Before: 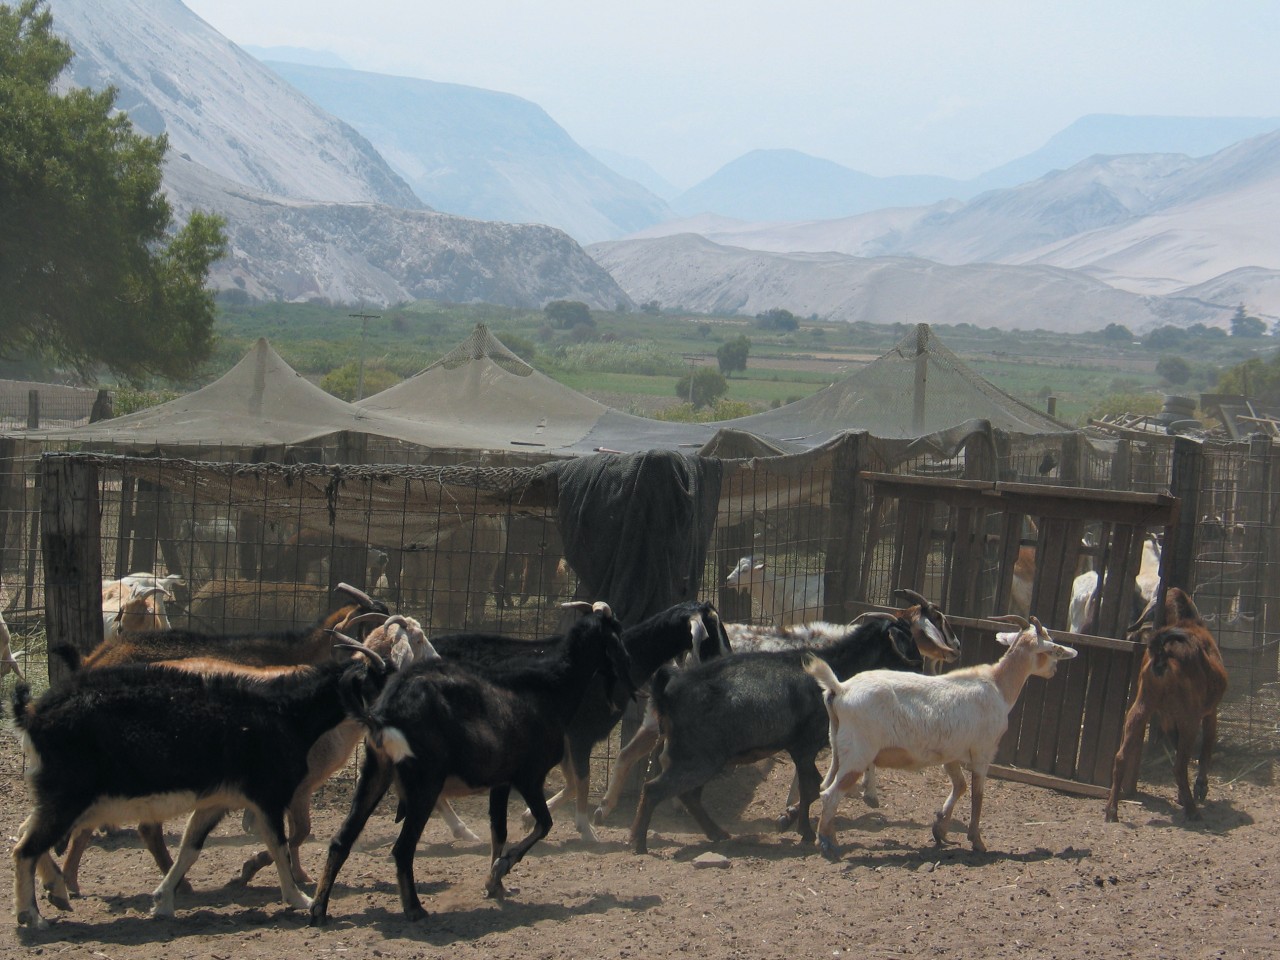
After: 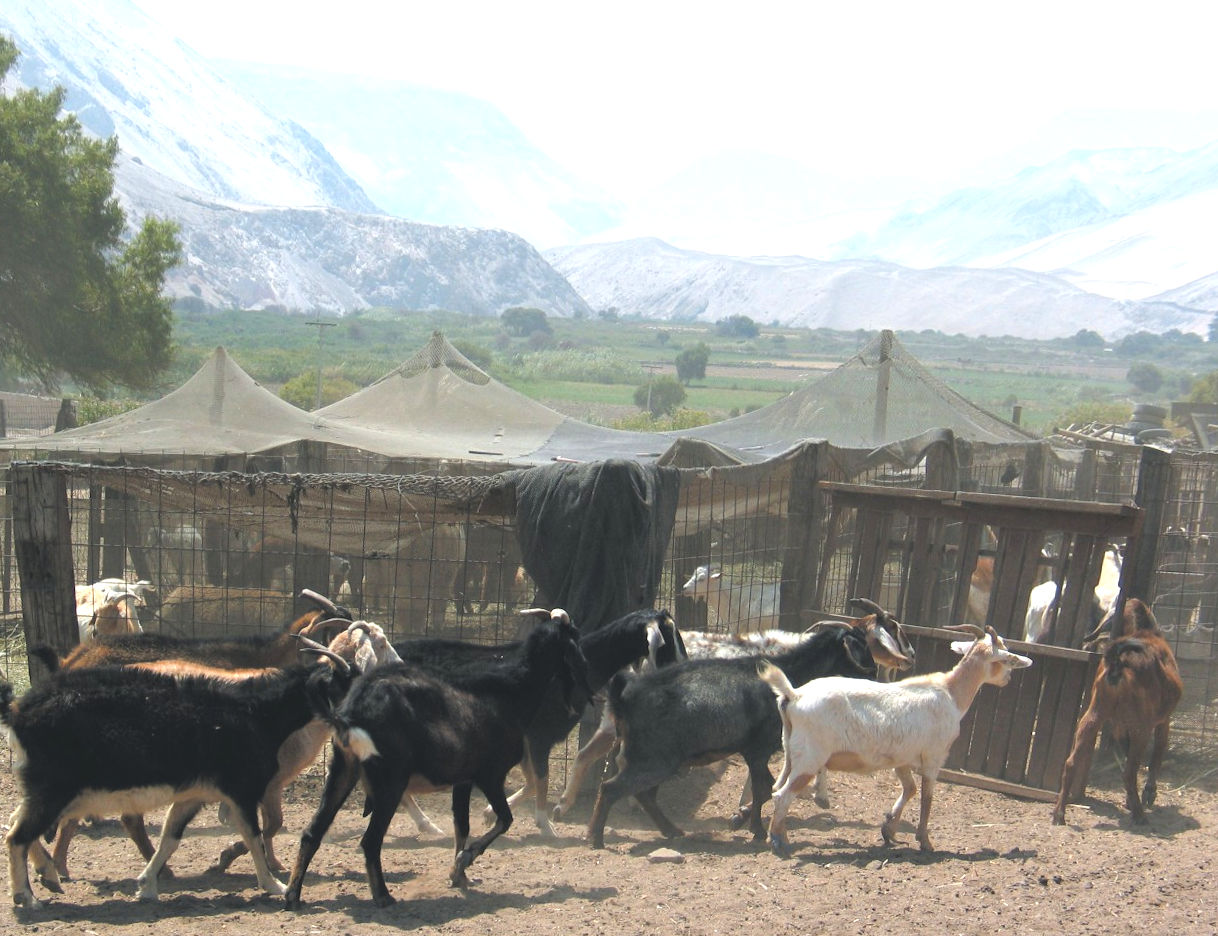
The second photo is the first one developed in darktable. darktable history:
exposure: black level correction -0.005, exposure 1 EV, compensate highlight preservation false
rotate and perspective: rotation 0.074°, lens shift (vertical) 0.096, lens shift (horizontal) -0.041, crop left 0.043, crop right 0.952, crop top 0.024, crop bottom 0.979
